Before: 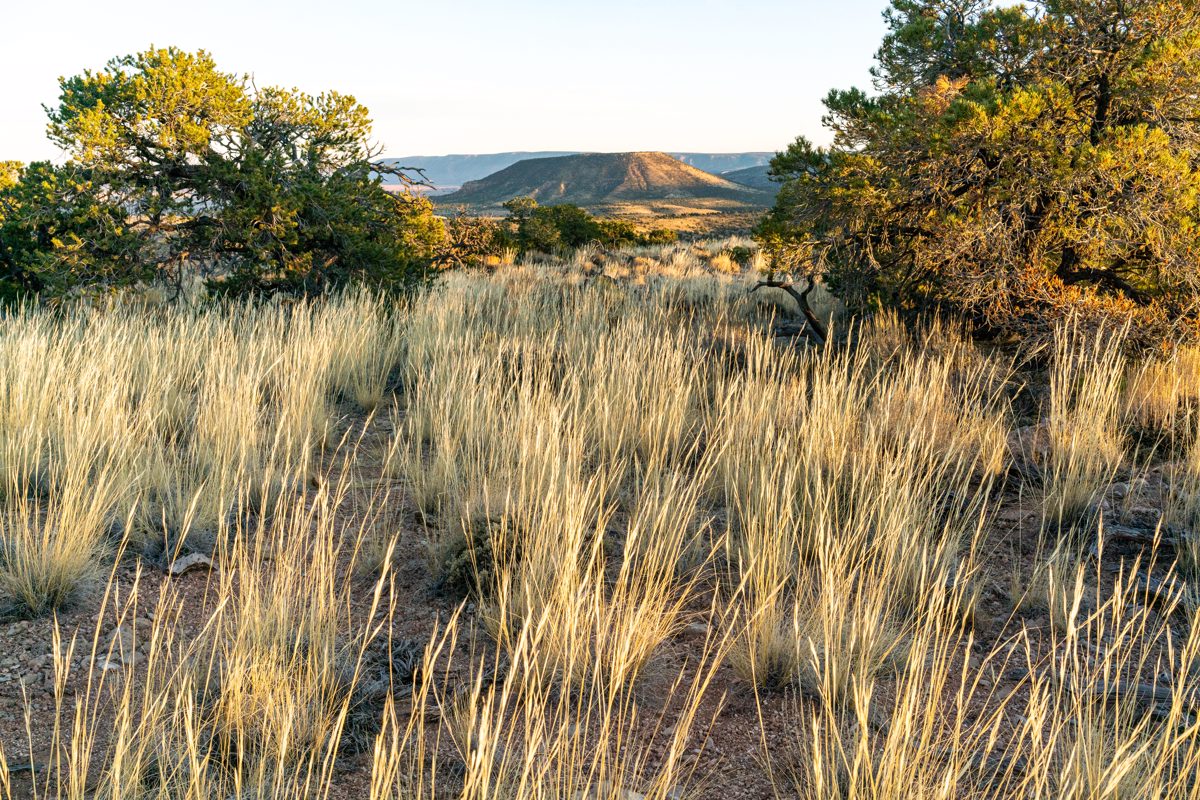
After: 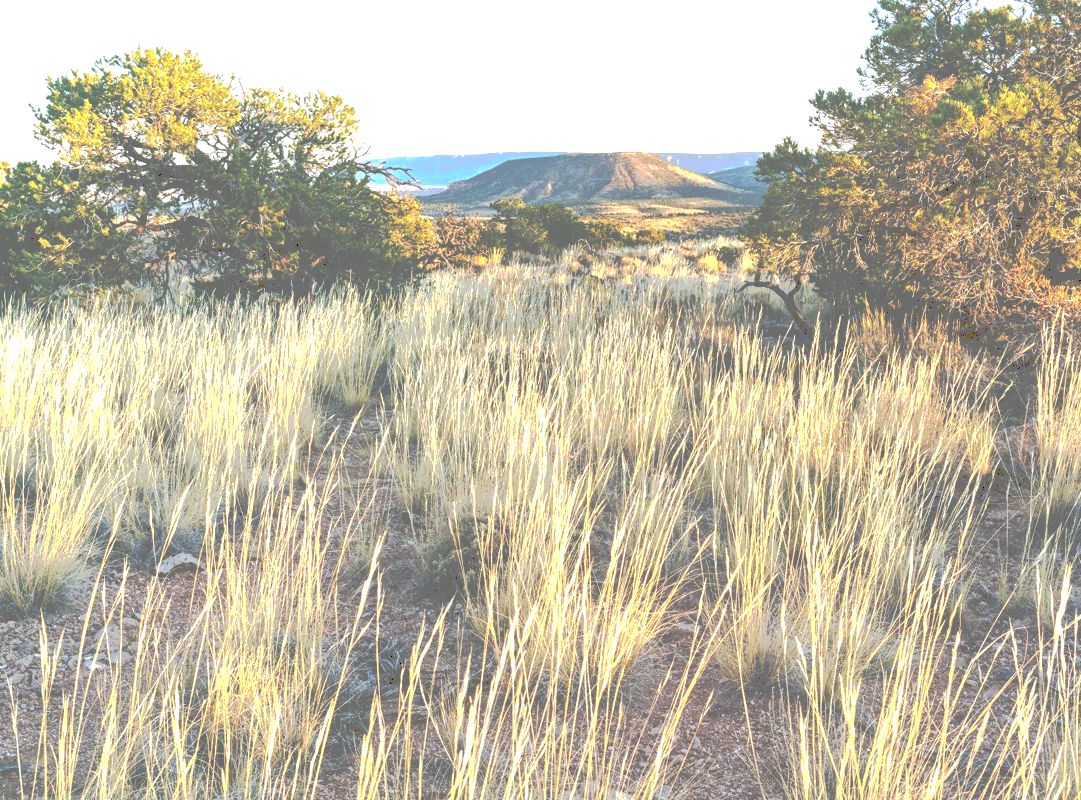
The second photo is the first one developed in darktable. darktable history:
tone curve: curves: ch0 [(0, 0) (0.003, 0.449) (0.011, 0.449) (0.025, 0.449) (0.044, 0.45) (0.069, 0.453) (0.1, 0.453) (0.136, 0.455) (0.177, 0.458) (0.224, 0.462) (0.277, 0.47) (0.335, 0.491) (0.399, 0.522) (0.468, 0.561) (0.543, 0.619) (0.623, 0.69) (0.709, 0.756) (0.801, 0.802) (0.898, 0.825) (1, 1)], preserve colors none
exposure: exposure 1 EV, compensate highlight preservation false
white balance: red 0.984, blue 1.059
crop and rotate: left 1.088%, right 8.807%
